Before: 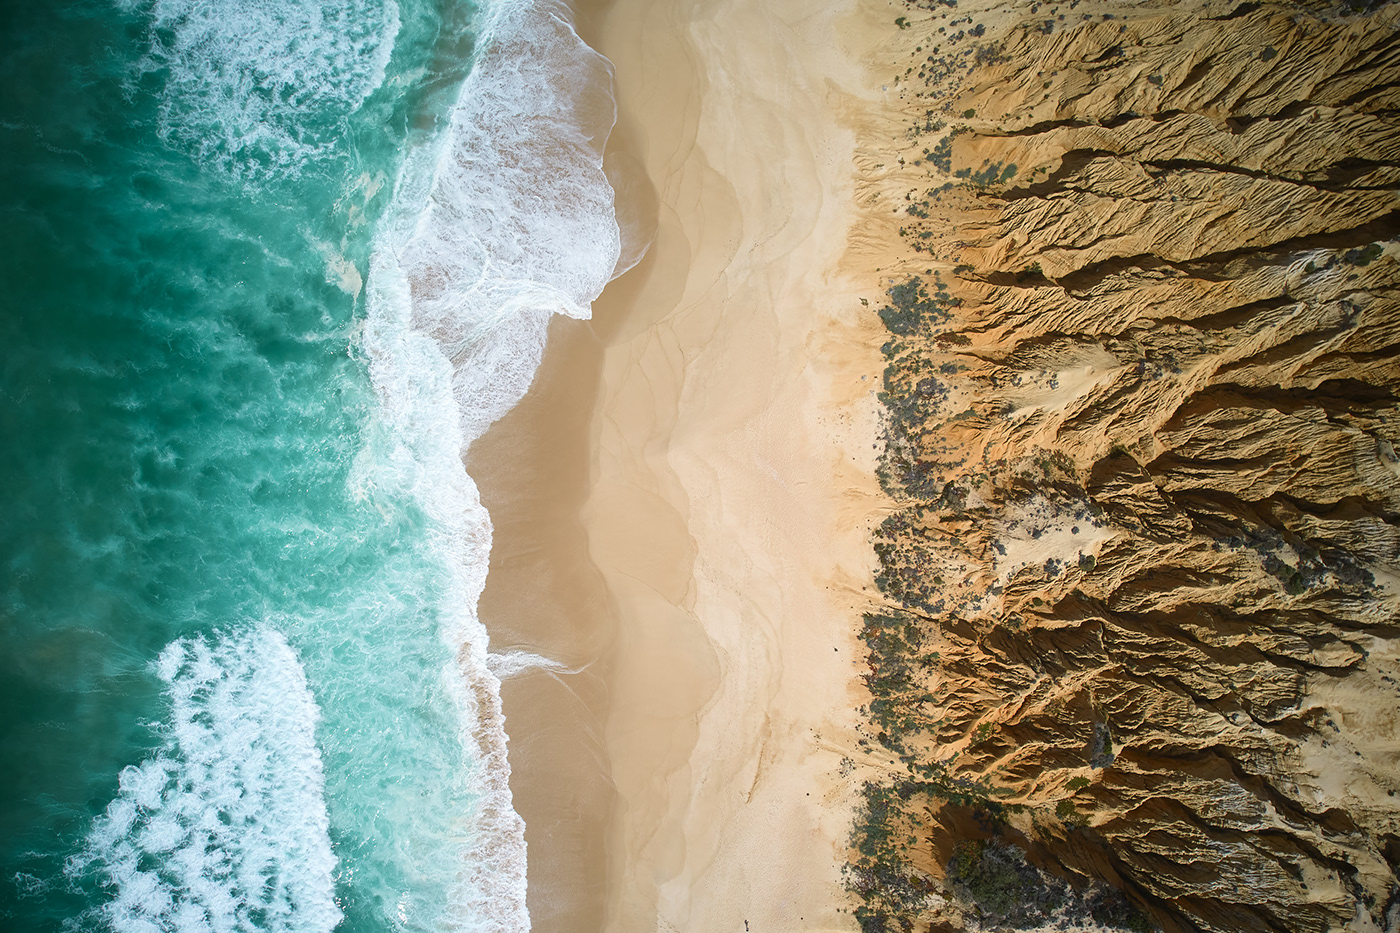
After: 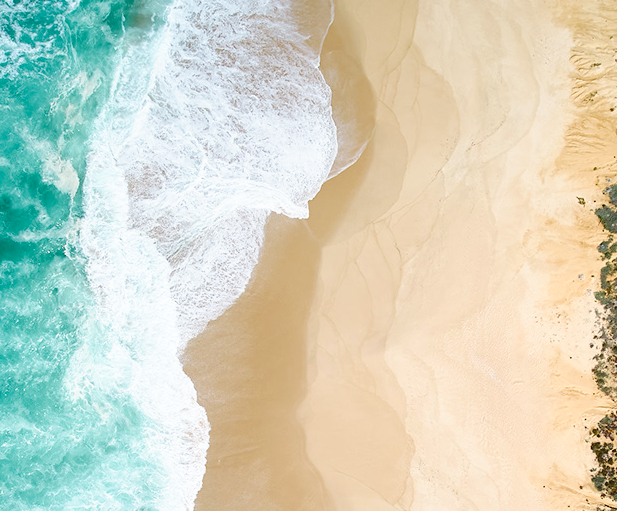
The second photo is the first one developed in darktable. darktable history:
tone curve: curves: ch0 [(0, 0) (0.003, 0.003) (0.011, 0.005) (0.025, 0.008) (0.044, 0.012) (0.069, 0.02) (0.1, 0.031) (0.136, 0.047) (0.177, 0.088) (0.224, 0.141) (0.277, 0.222) (0.335, 0.32) (0.399, 0.422) (0.468, 0.523) (0.543, 0.623) (0.623, 0.716) (0.709, 0.796) (0.801, 0.88) (0.898, 0.958) (1, 1)], preserve colors none
crop: left 20.248%, top 10.86%, right 35.675%, bottom 34.321%
